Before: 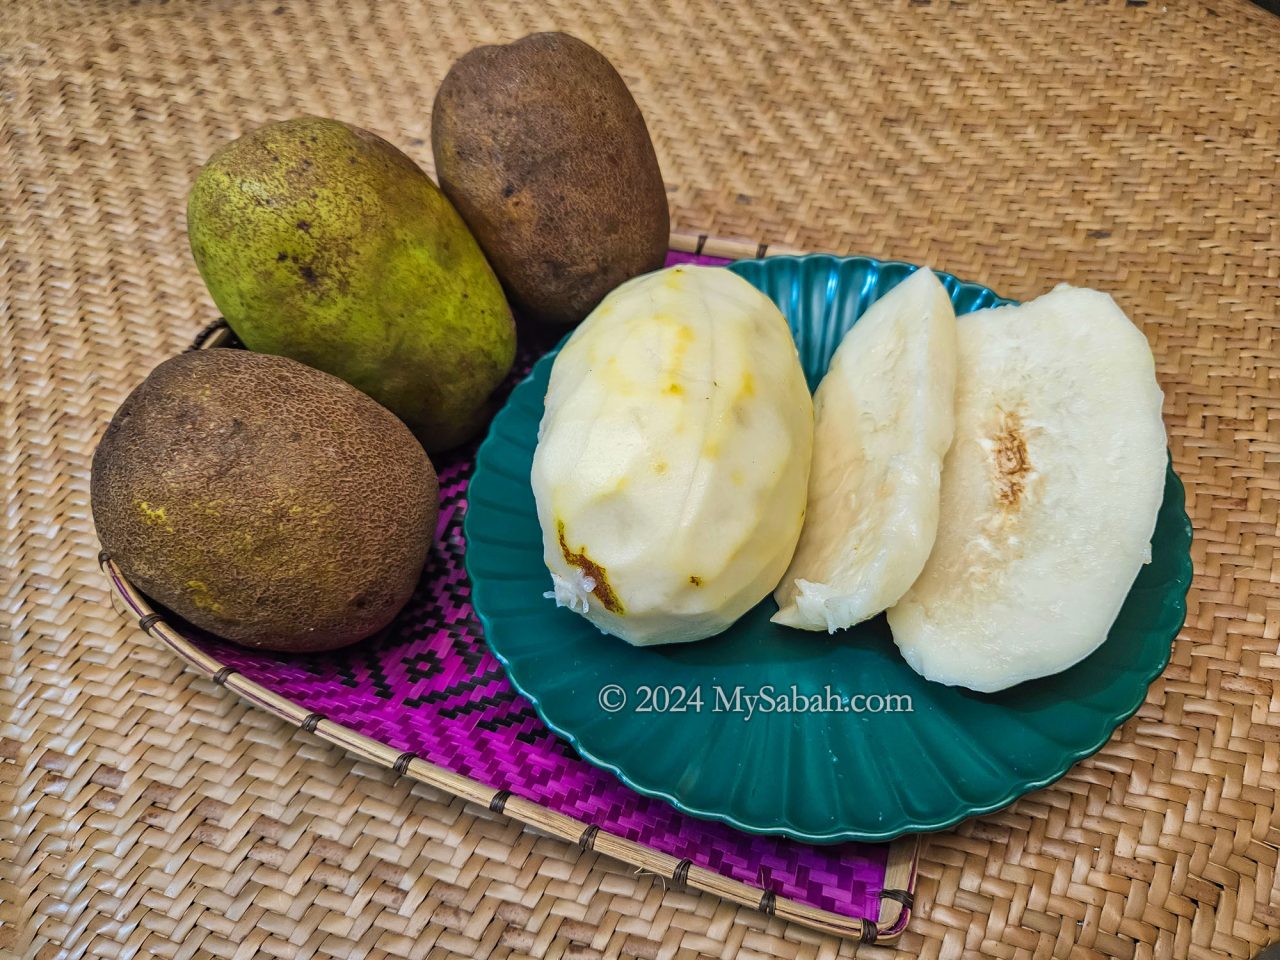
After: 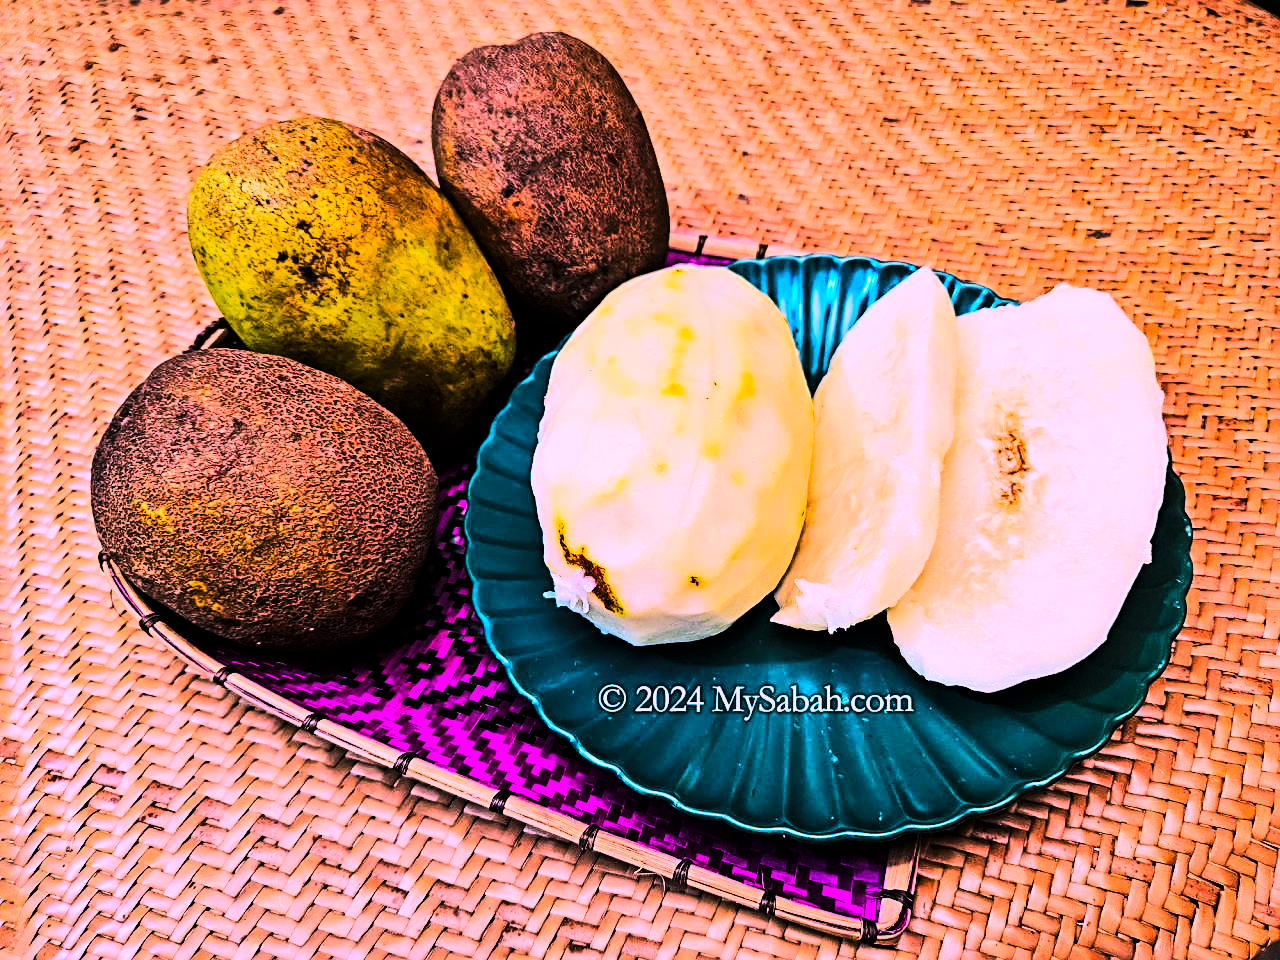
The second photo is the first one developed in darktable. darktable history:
sharpen: radius 4
color correction: highlights a* 19.5, highlights b* -11.53, saturation 1.69
tone curve: curves: ch0 [(0, 0) (0.086, 0.006) (0.148, 0.021) (0.245, 0.105) (0.374, 0.401) (0.444, 0.631) (0.778, 0.915) (1, 1)], color space Lab, linked channels, preserve colors none
